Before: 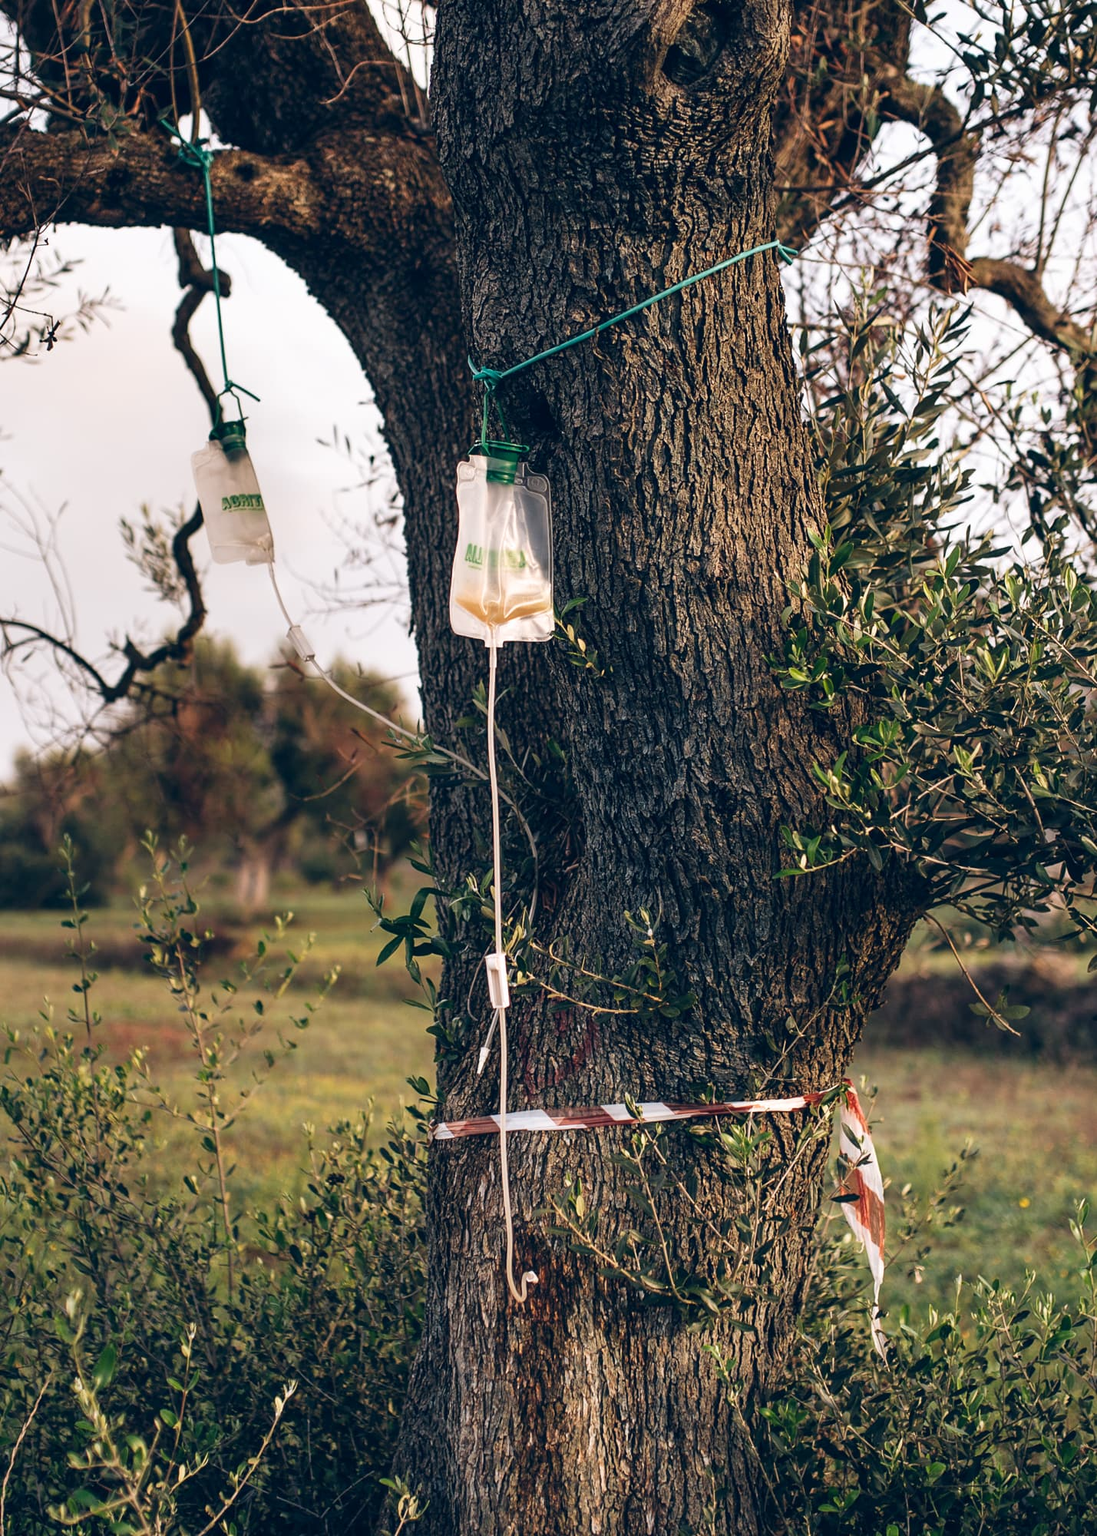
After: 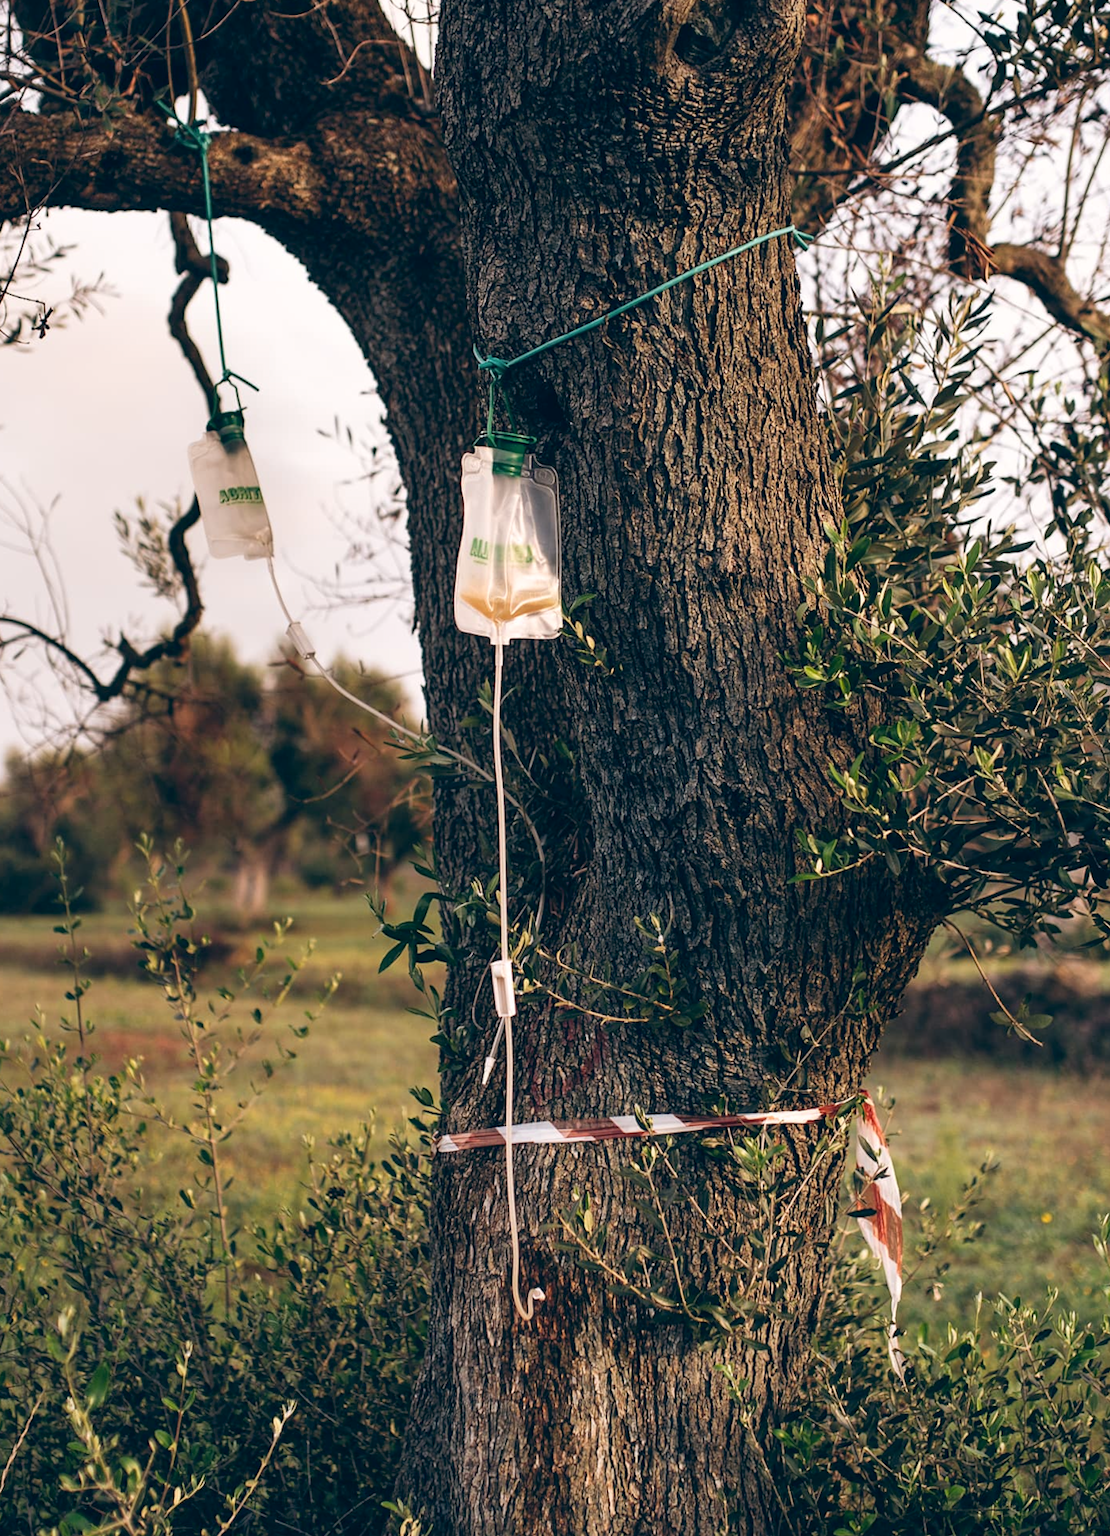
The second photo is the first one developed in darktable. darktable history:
color balance: lift [1, 0.998, 1.001, 1.002], gamma [1, 1.02, 1, 0.98], gain [1, 1.02, 1.003, 0.98]
rotate and perspective: rotation -0.45°, automatic cropping original format, crop left 0.008, crop right 0.992, crop top 0.012, crop bottom 0.988
crop and rotate: angle -0.5°
